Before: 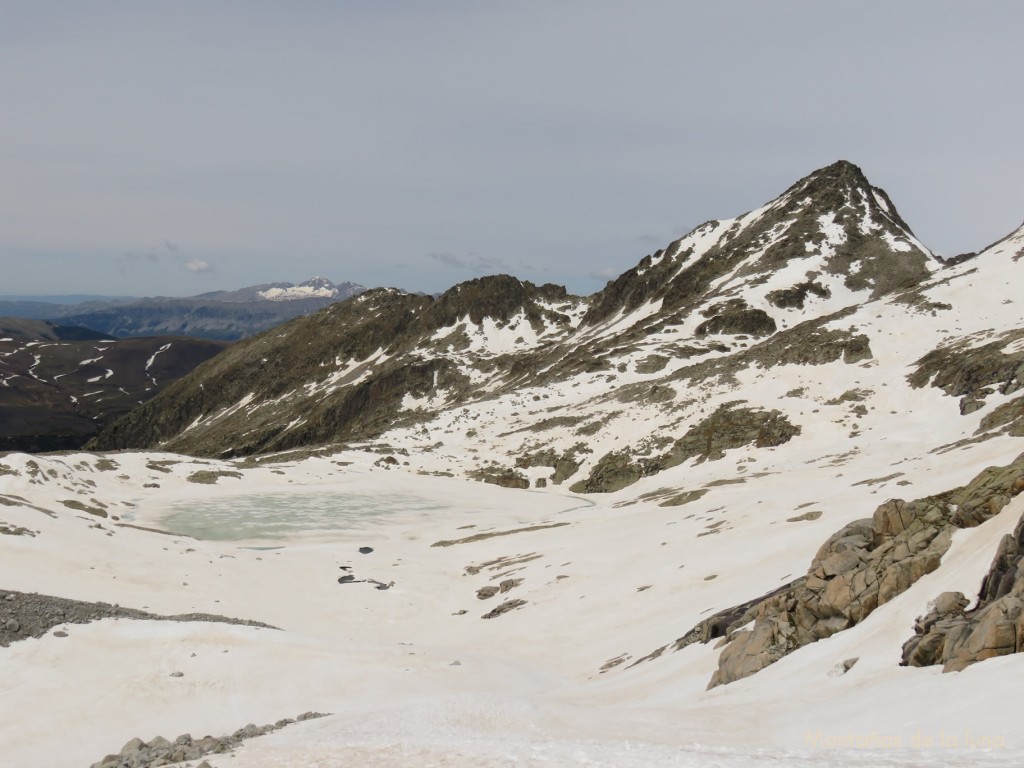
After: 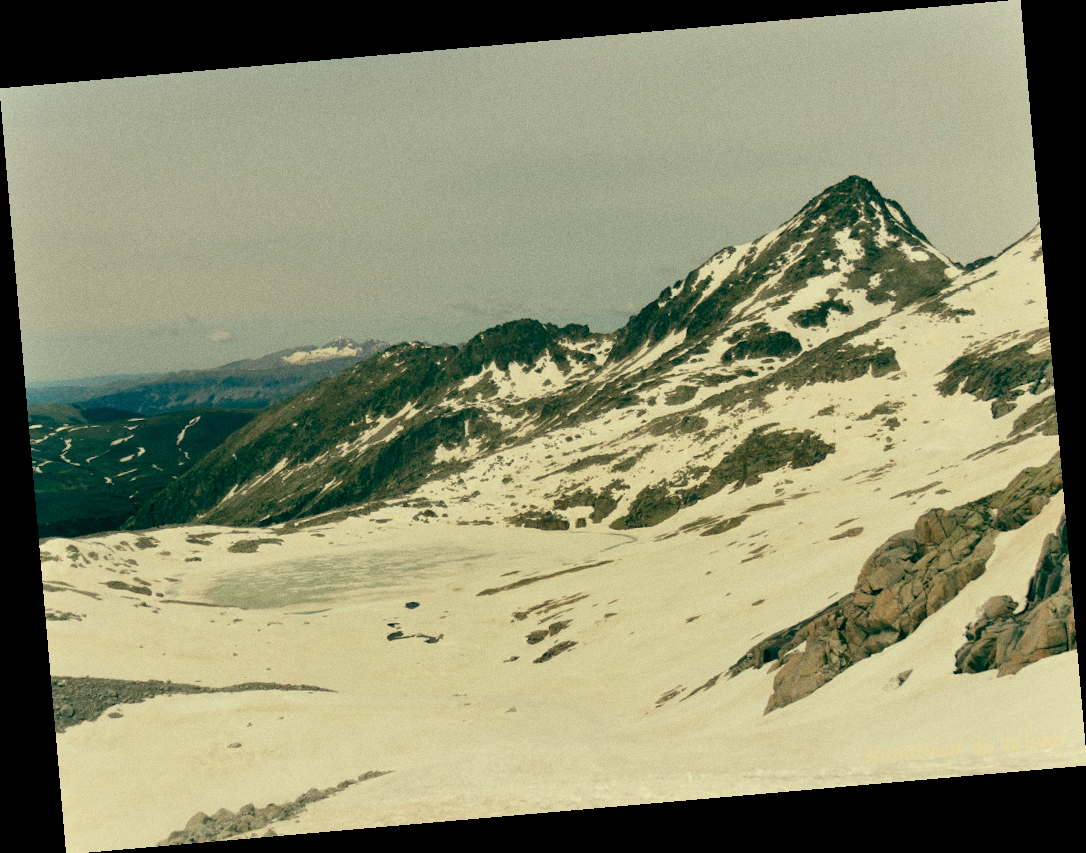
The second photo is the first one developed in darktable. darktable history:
rotate and perspective: rotation -4.98°, automatic cropping off
shadows and highlights: soften with gaussian
grain: coarseness 0.09 ISO
color balance: mode lift, gamma, gain (sRGB), lift [1, 0.69, 1, 1], gamma [1, 1.482, 1, 1], gain [1, 1, 1, 0.802]
